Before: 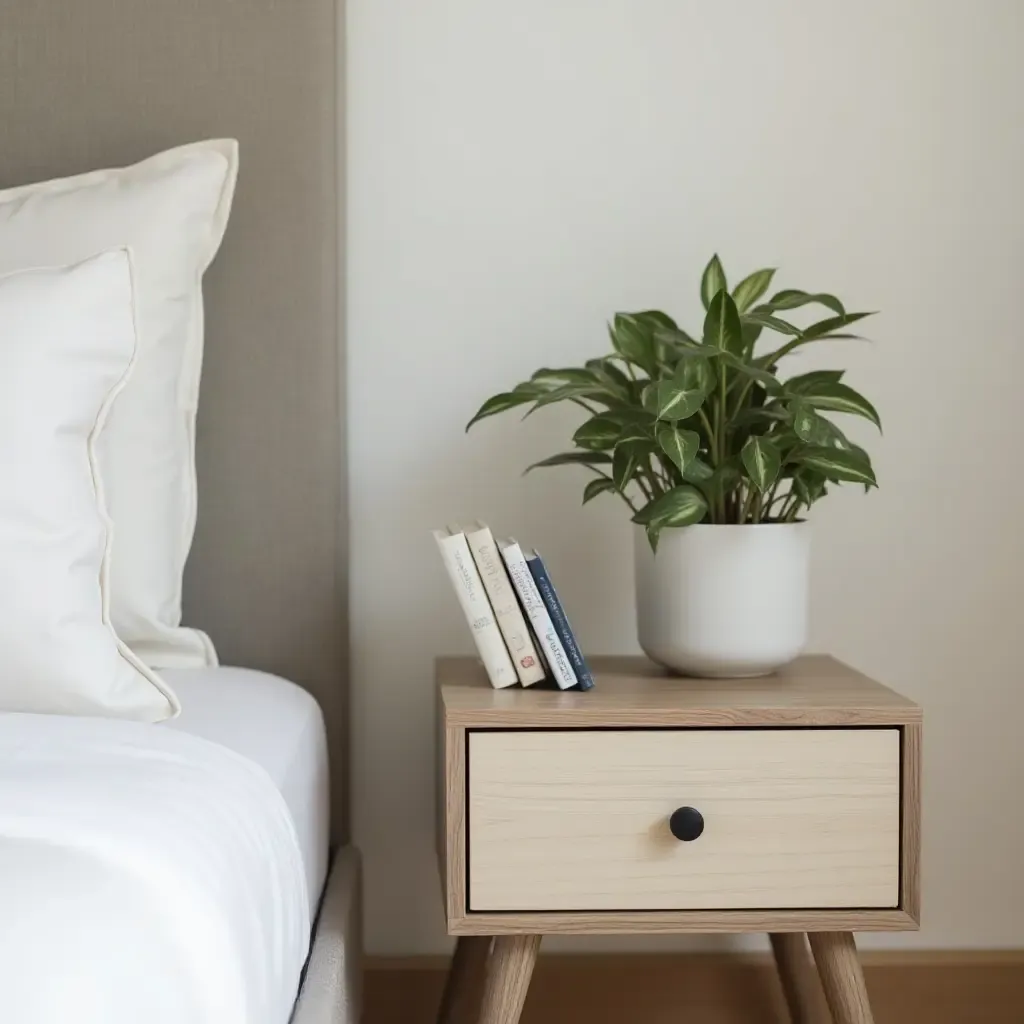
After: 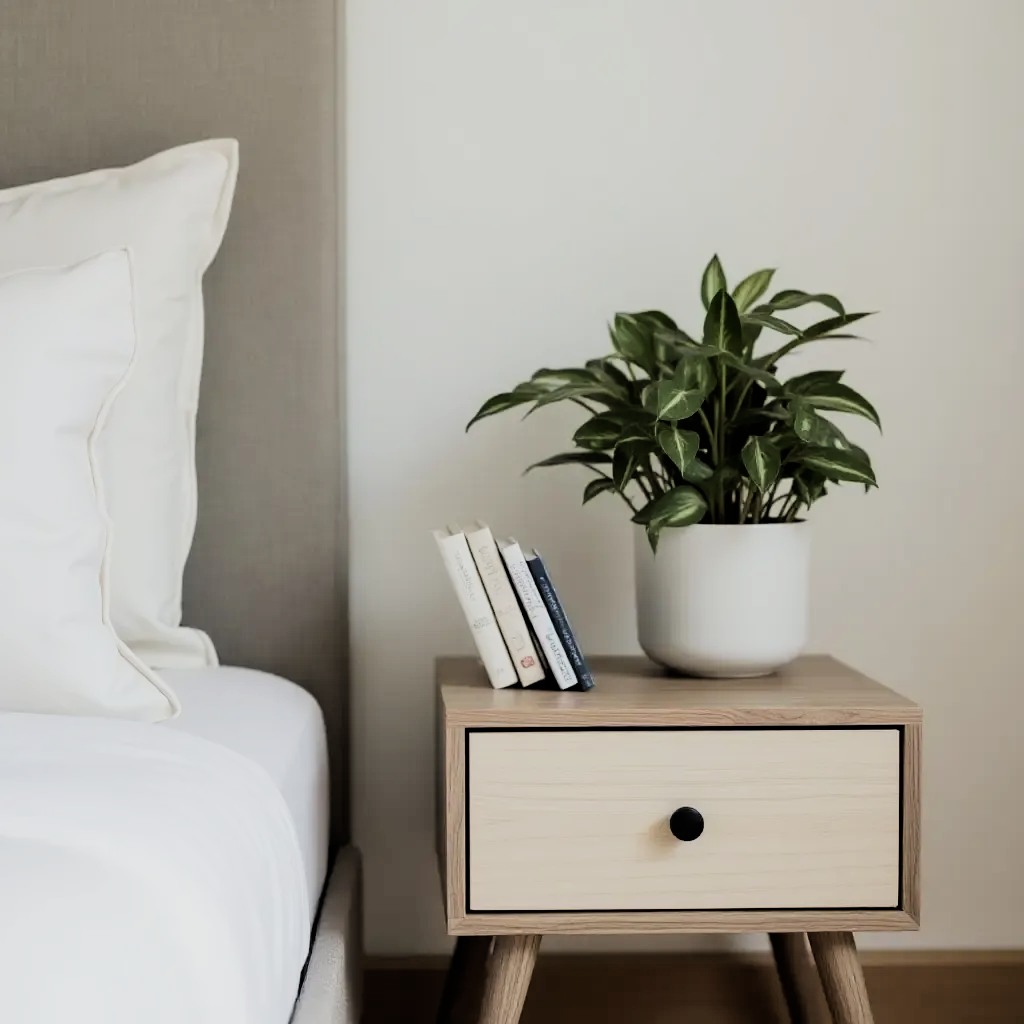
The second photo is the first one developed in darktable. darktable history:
filmic rgb: black relative exposure -5.02 EV, white relative exposure 4 EV, hardness 2.9, contrast 1.404, highlights saturation mix -31.3%
